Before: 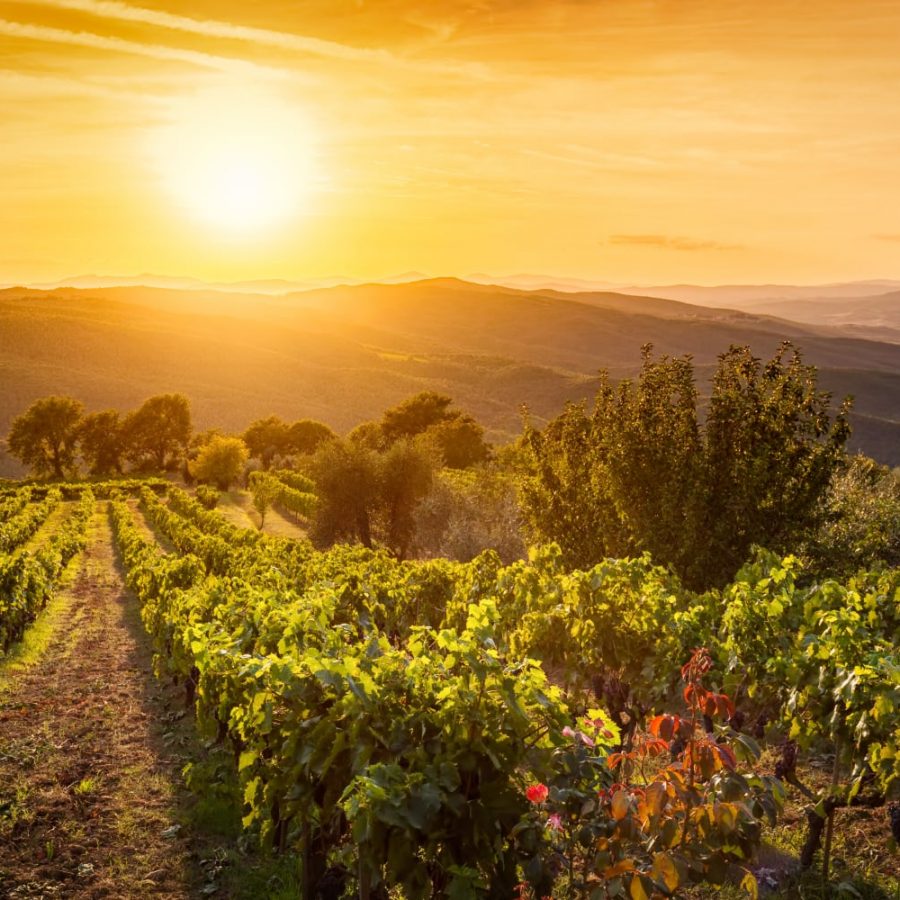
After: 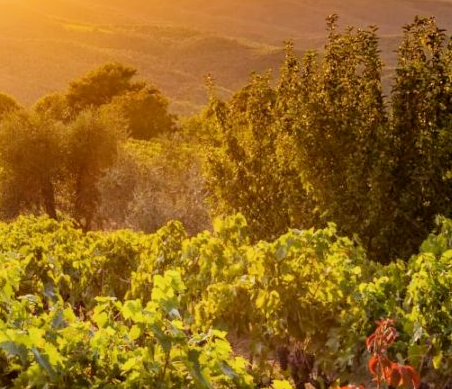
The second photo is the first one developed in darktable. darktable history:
crop: left 35.03%, top 36.625%, right 14.663%, bottom 20.057%
exposure: black level correction 0.001, exposure 0.5 EV, compensate exposure bias true, compensate highlight preservation false
tone equalizer: on, module defaults
filmic rgb: black relative exposure -7.65 EV, white relative exposure 4.56 EV, hardness 3.61, color science v6 (2022)
